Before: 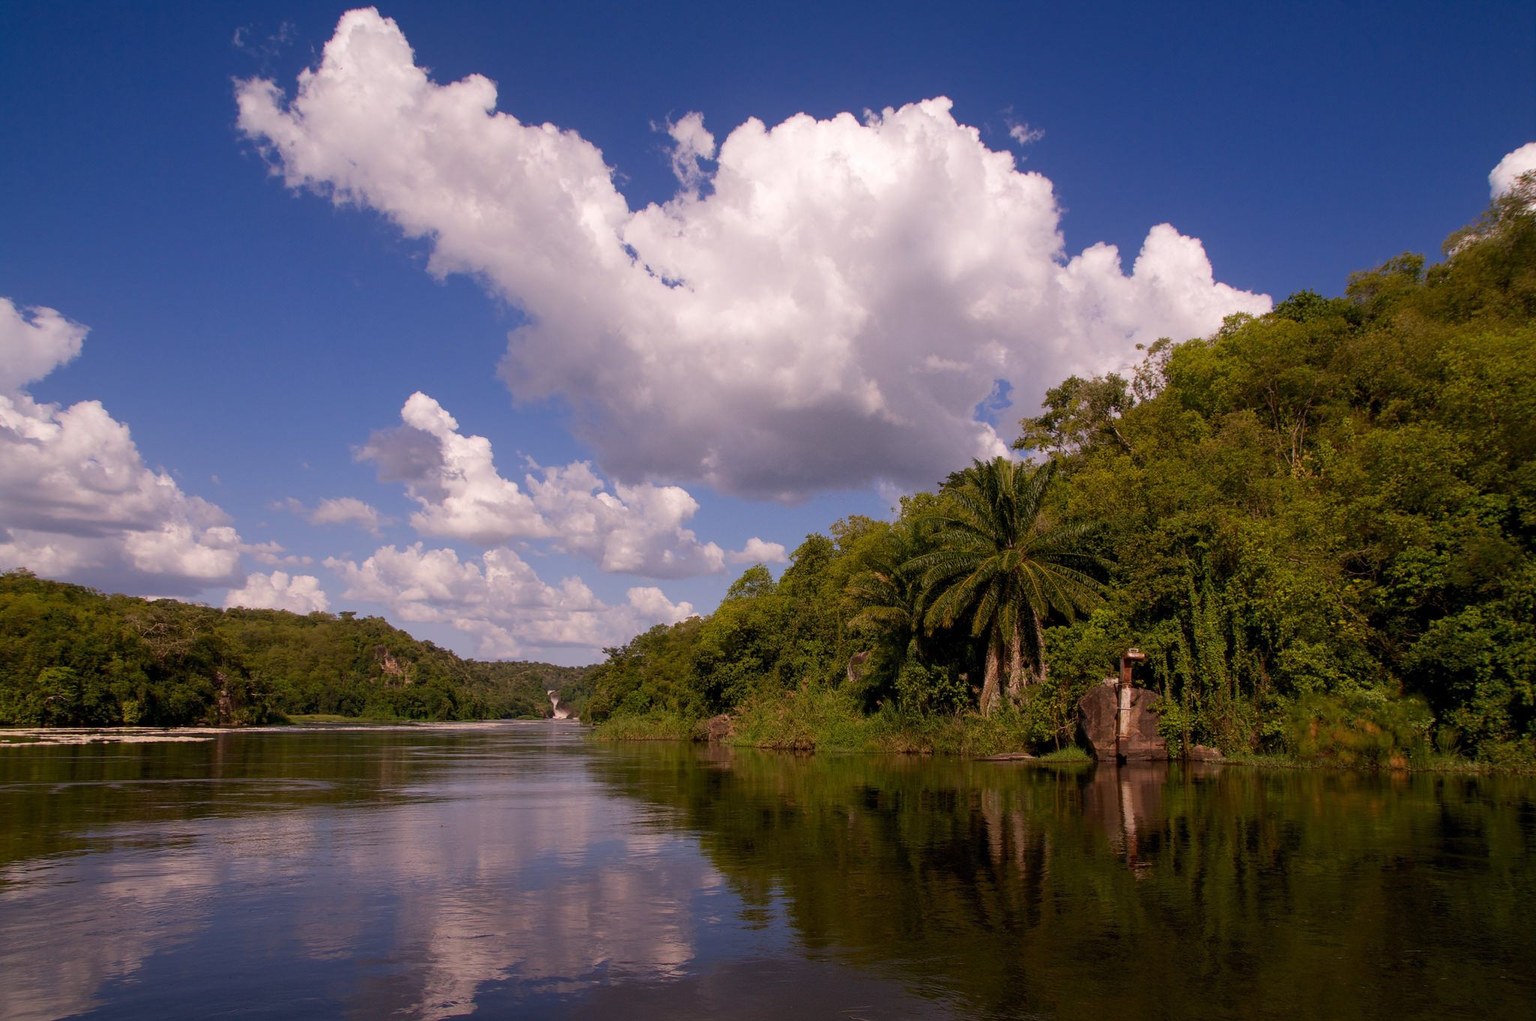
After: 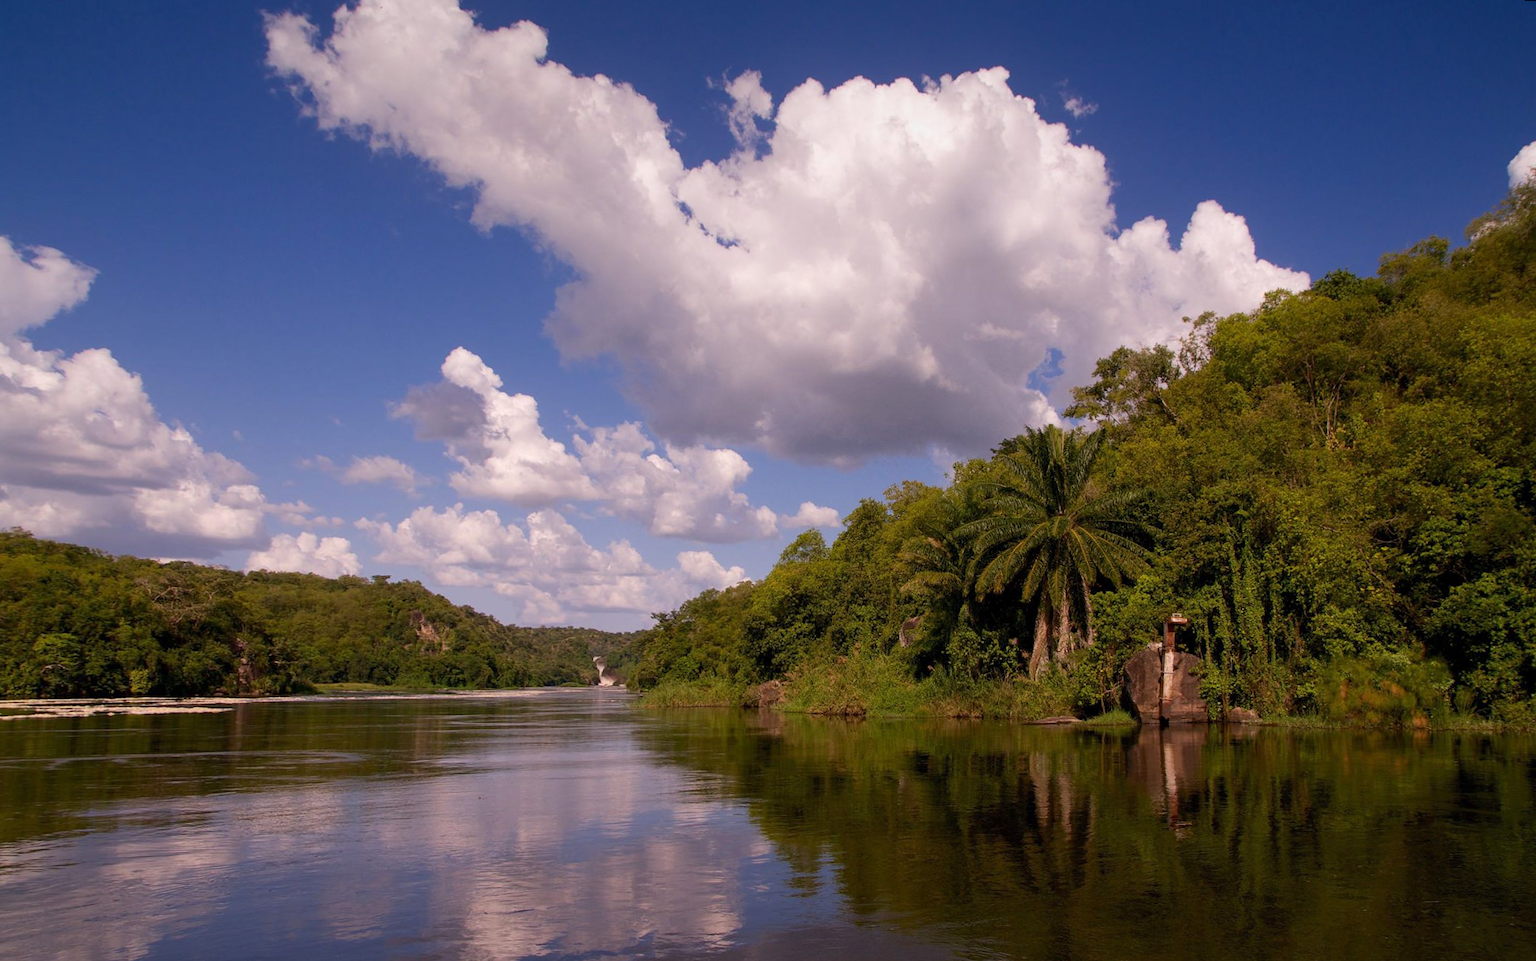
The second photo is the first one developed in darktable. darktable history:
exposure: exposure 0.375 EV, compensate highlight preservation false
graduated density: on, module defaults
rotate and perspective: rotation 0.679°, lens shift (horizontal) 0.136, crop left 0.009, crop right 0.991, crop top 0.078, crop bottom 0.95
